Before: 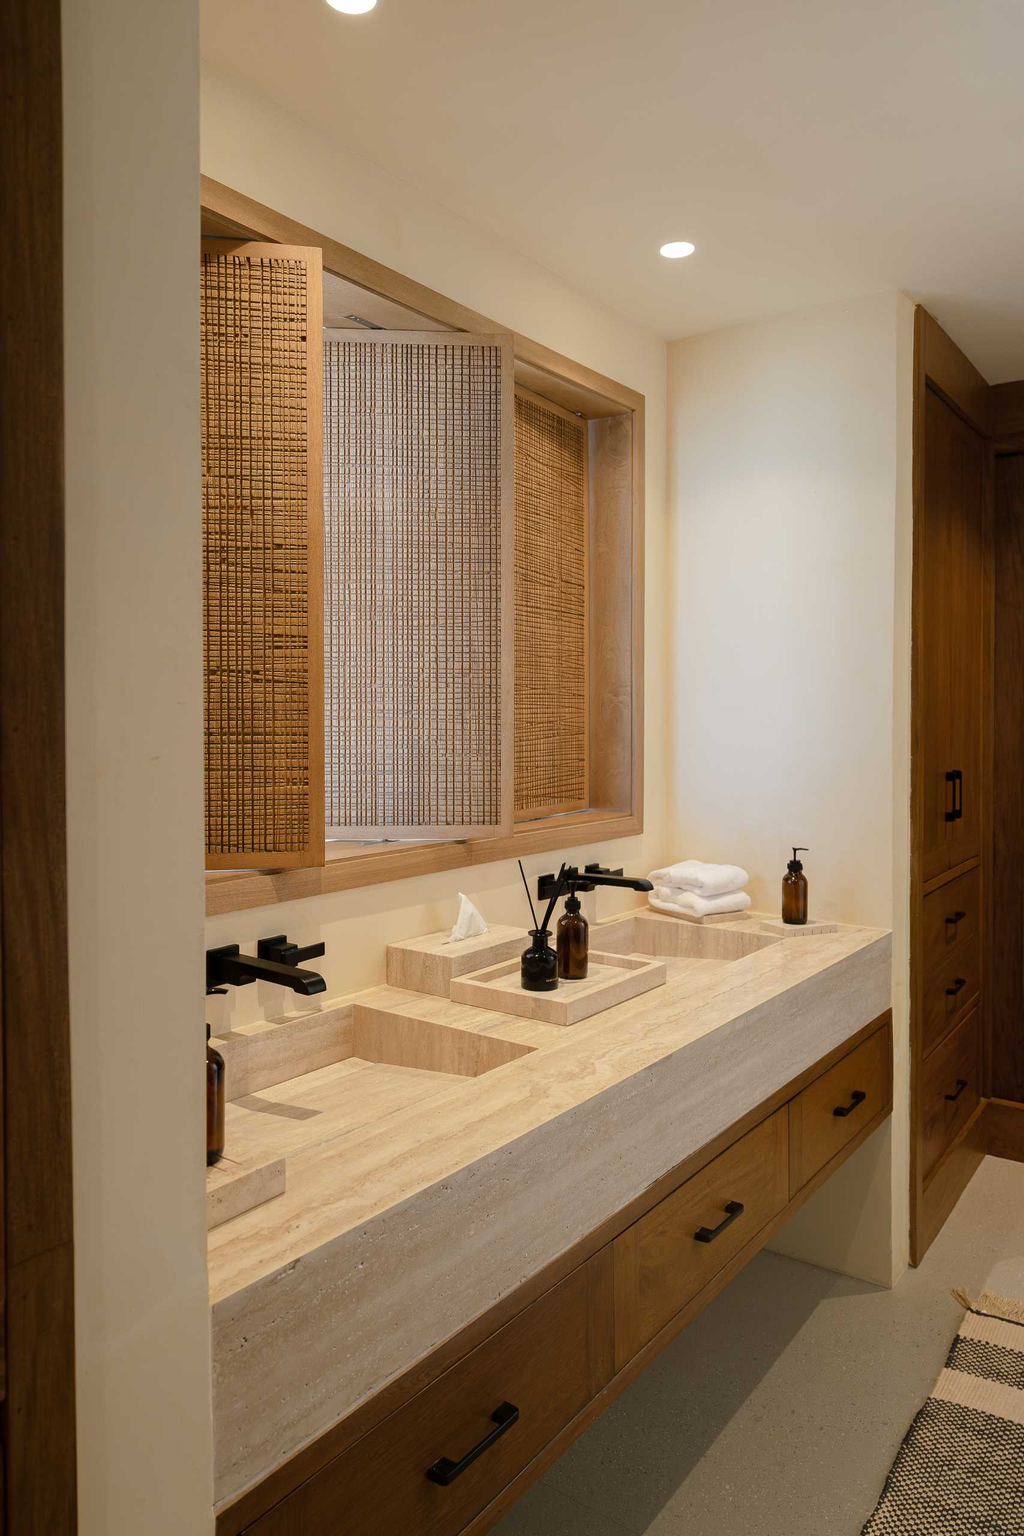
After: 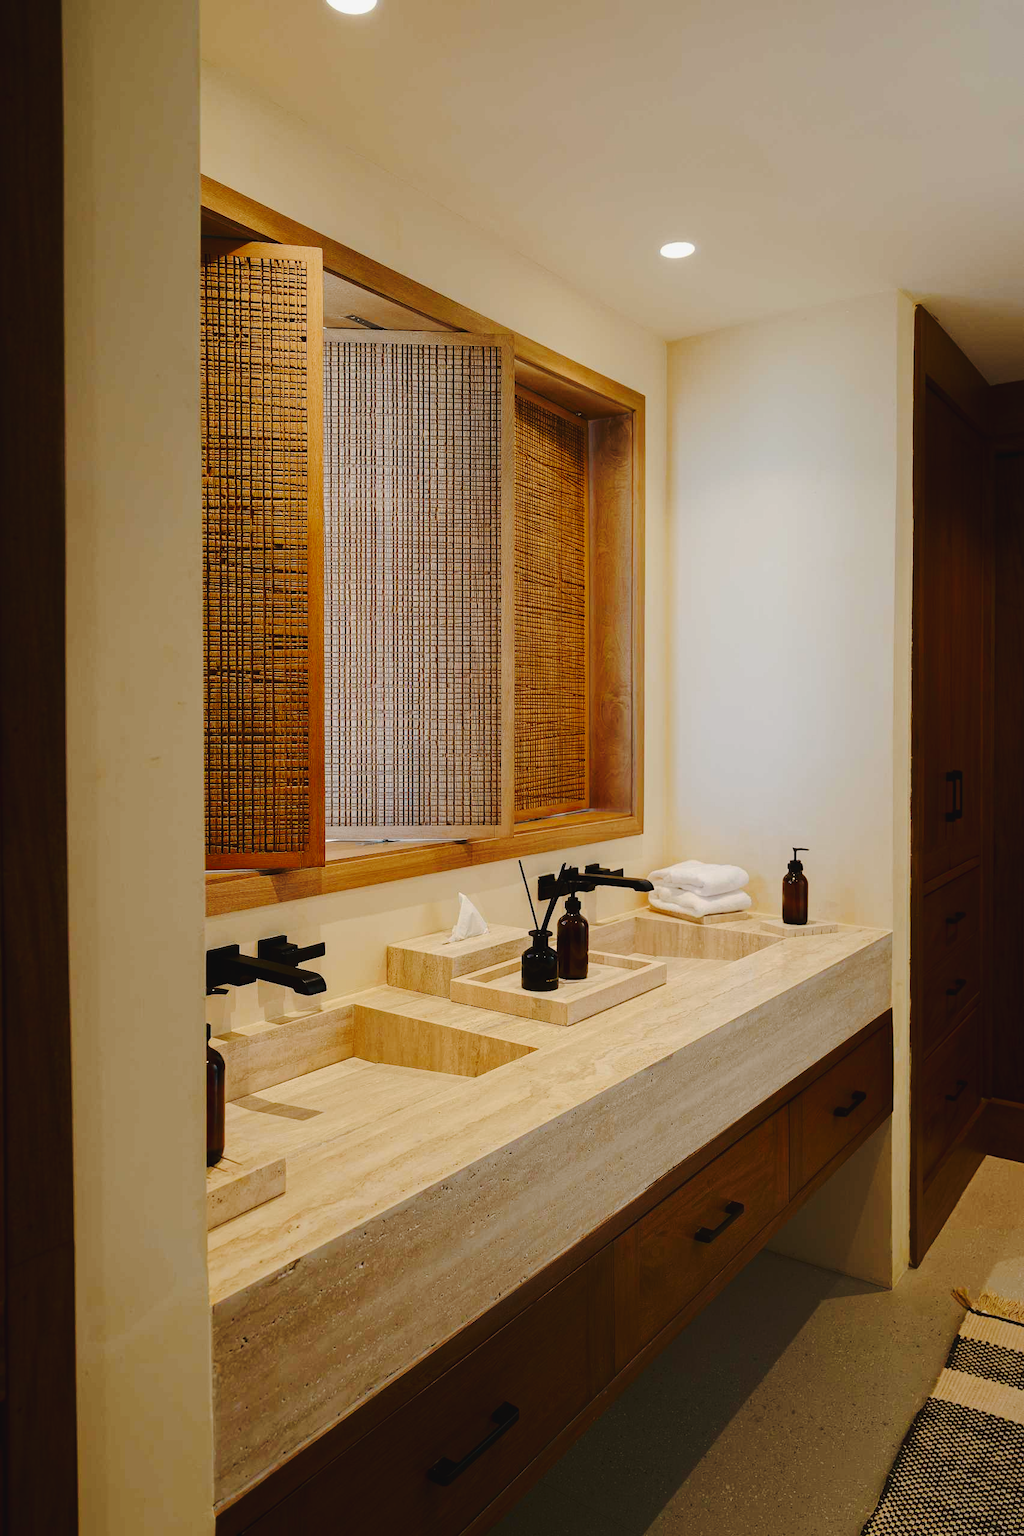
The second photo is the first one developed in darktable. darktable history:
tone curve: curves: ch0 [(0, 0.032) (0.094, 0.08) (0.265, 0.208) (0.41, 0.417) (0.485, 0.524) (0.638, 0.673) (0.845, 0.828) (0.994, 0.964)]; ch1 [(0, 0) (0.161, 0.092) (0.37, 0.302) (0.437, 0.456) (0.469, 0.482) (0.498, 0.504) (0.576, 0.583) (0.644, 0.638) (0.725, 0.765) (1, 1)]; ch2 [(0, 0) (0.352, 0.403) (0.45, 0.469) (0.502, 0.504) (0.54, 0.521) (0.589, 0.576) (1, 1)], preserve colors none
contrast brightness saturation: contrast 0.117, brightness -0.124, saturation 0.203
